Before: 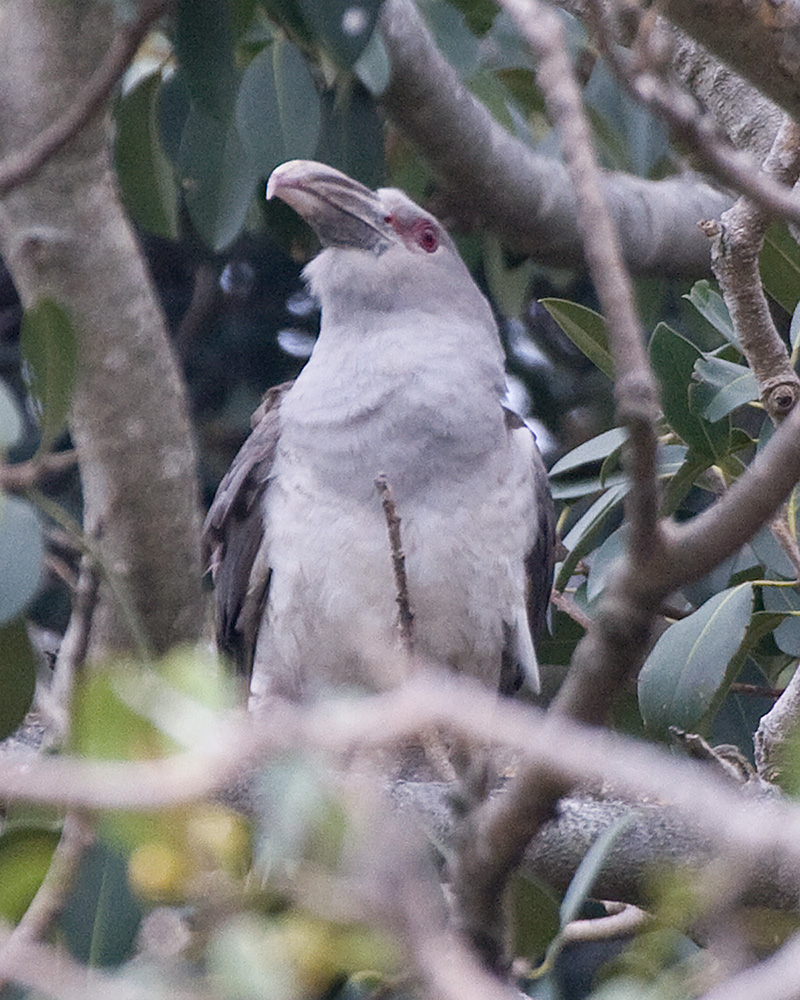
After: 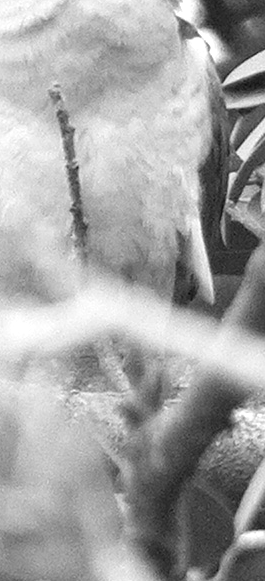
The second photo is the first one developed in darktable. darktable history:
color calibration: output gray [0.22, 0.42, 0.37, 0], illuminant custom, x 0.38, y 0.481, temperature 4469.39 K
crop: left 40.86%, top 39.015%, right 25.92%, bottom 2.789%
tone equalizer: on, module defaults
